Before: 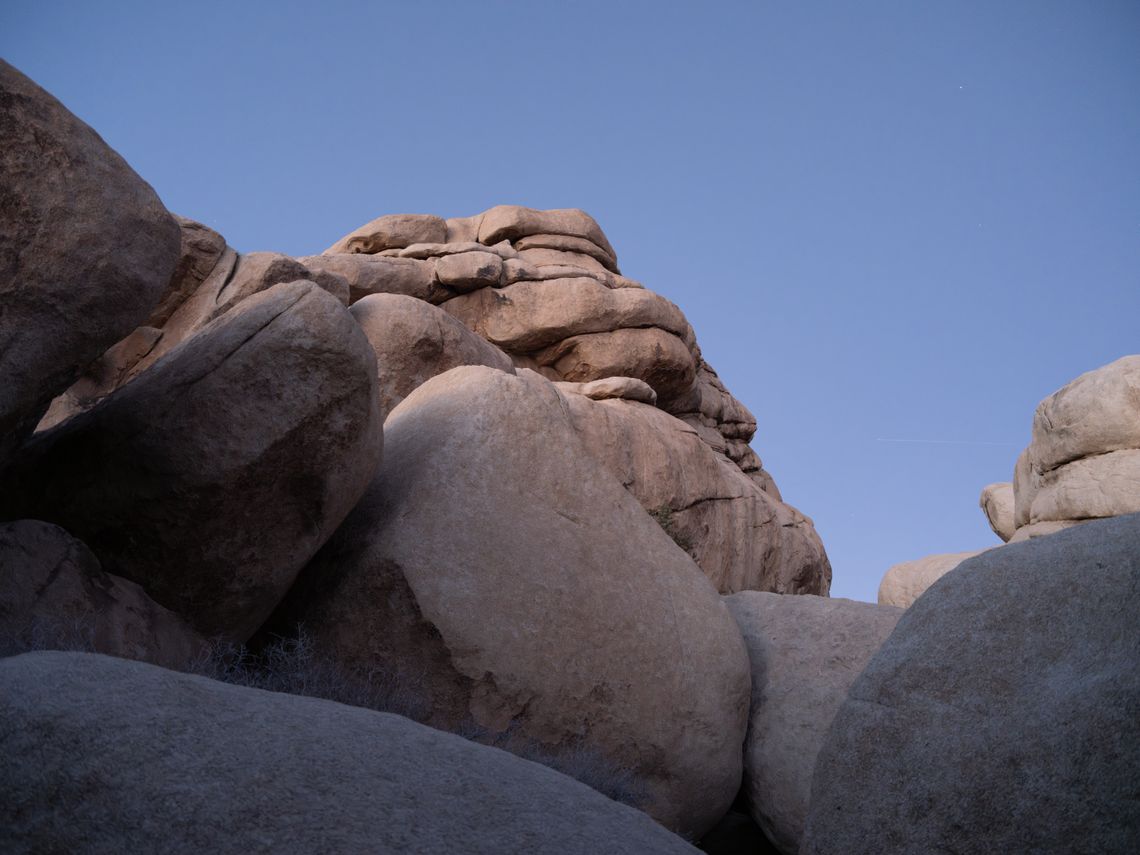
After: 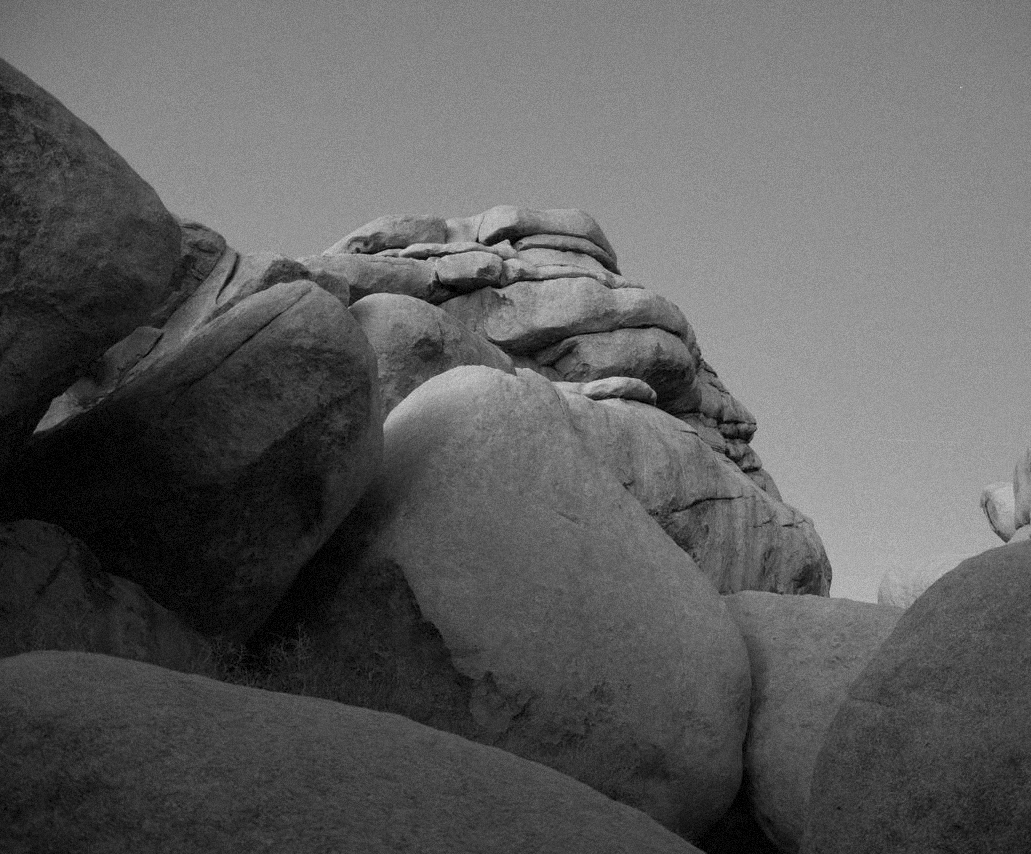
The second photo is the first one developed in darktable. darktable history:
crop: right 9.509%, bottom 0.031%
monochrome: on, module defaults
grain: mid-tones bias 0%
